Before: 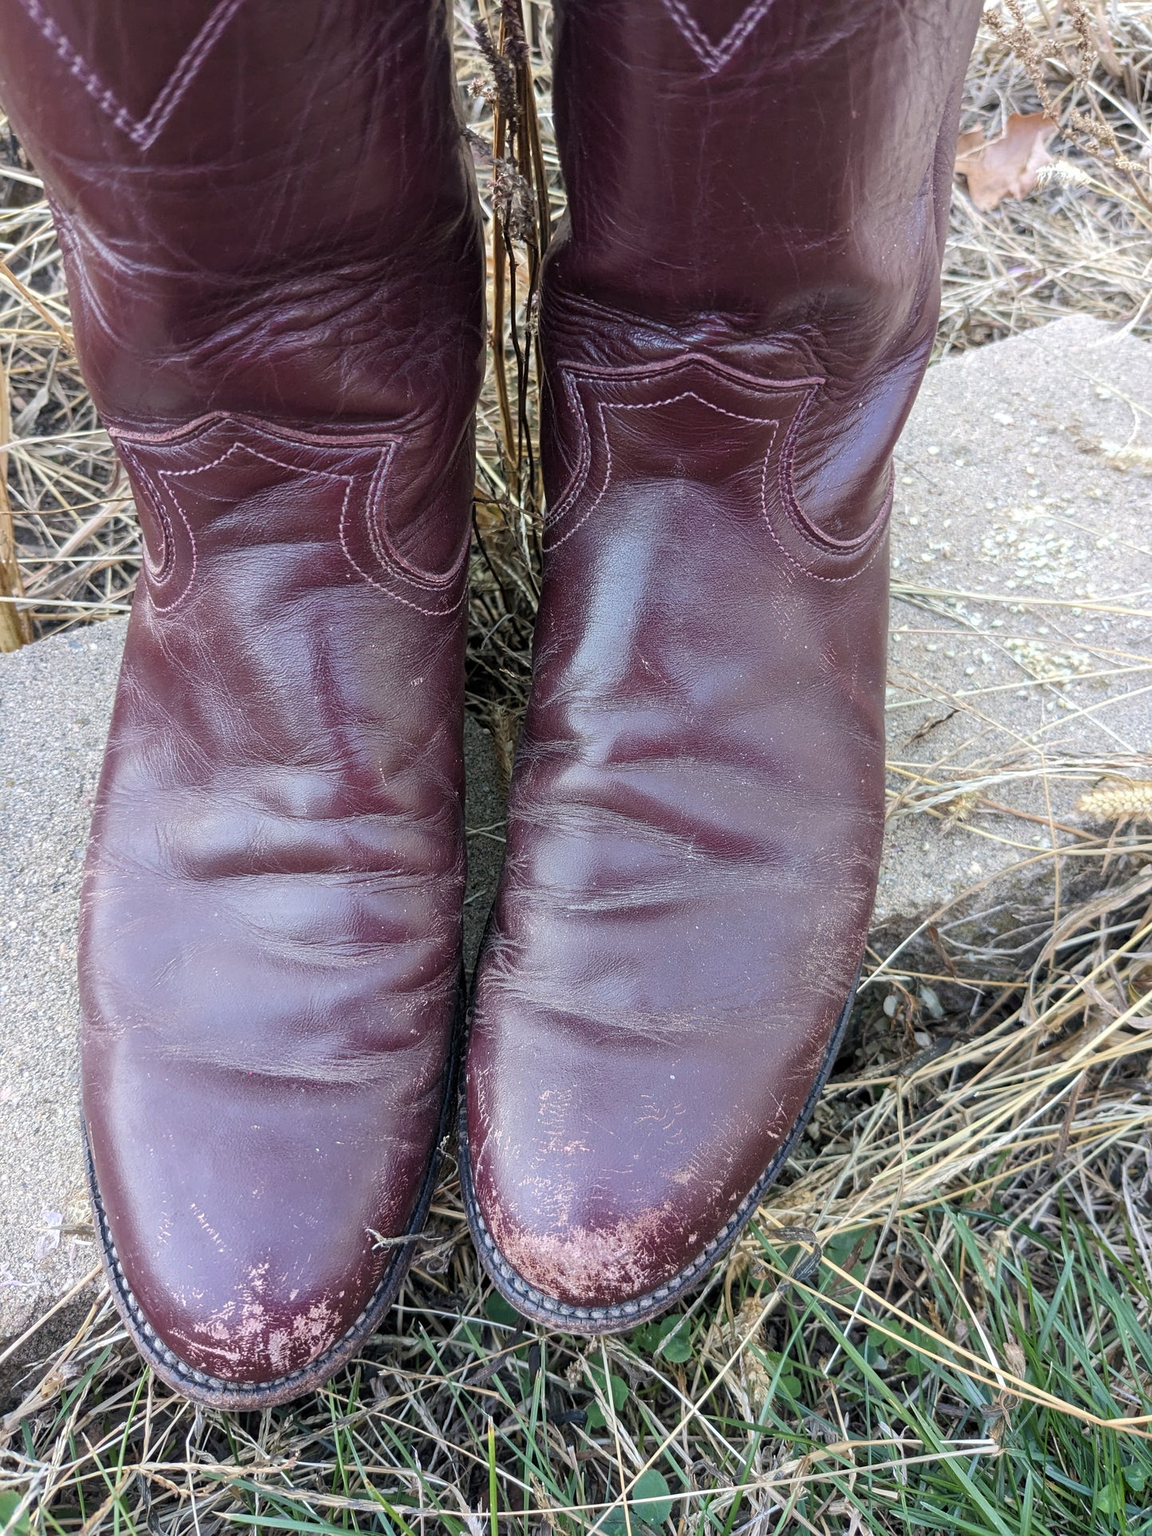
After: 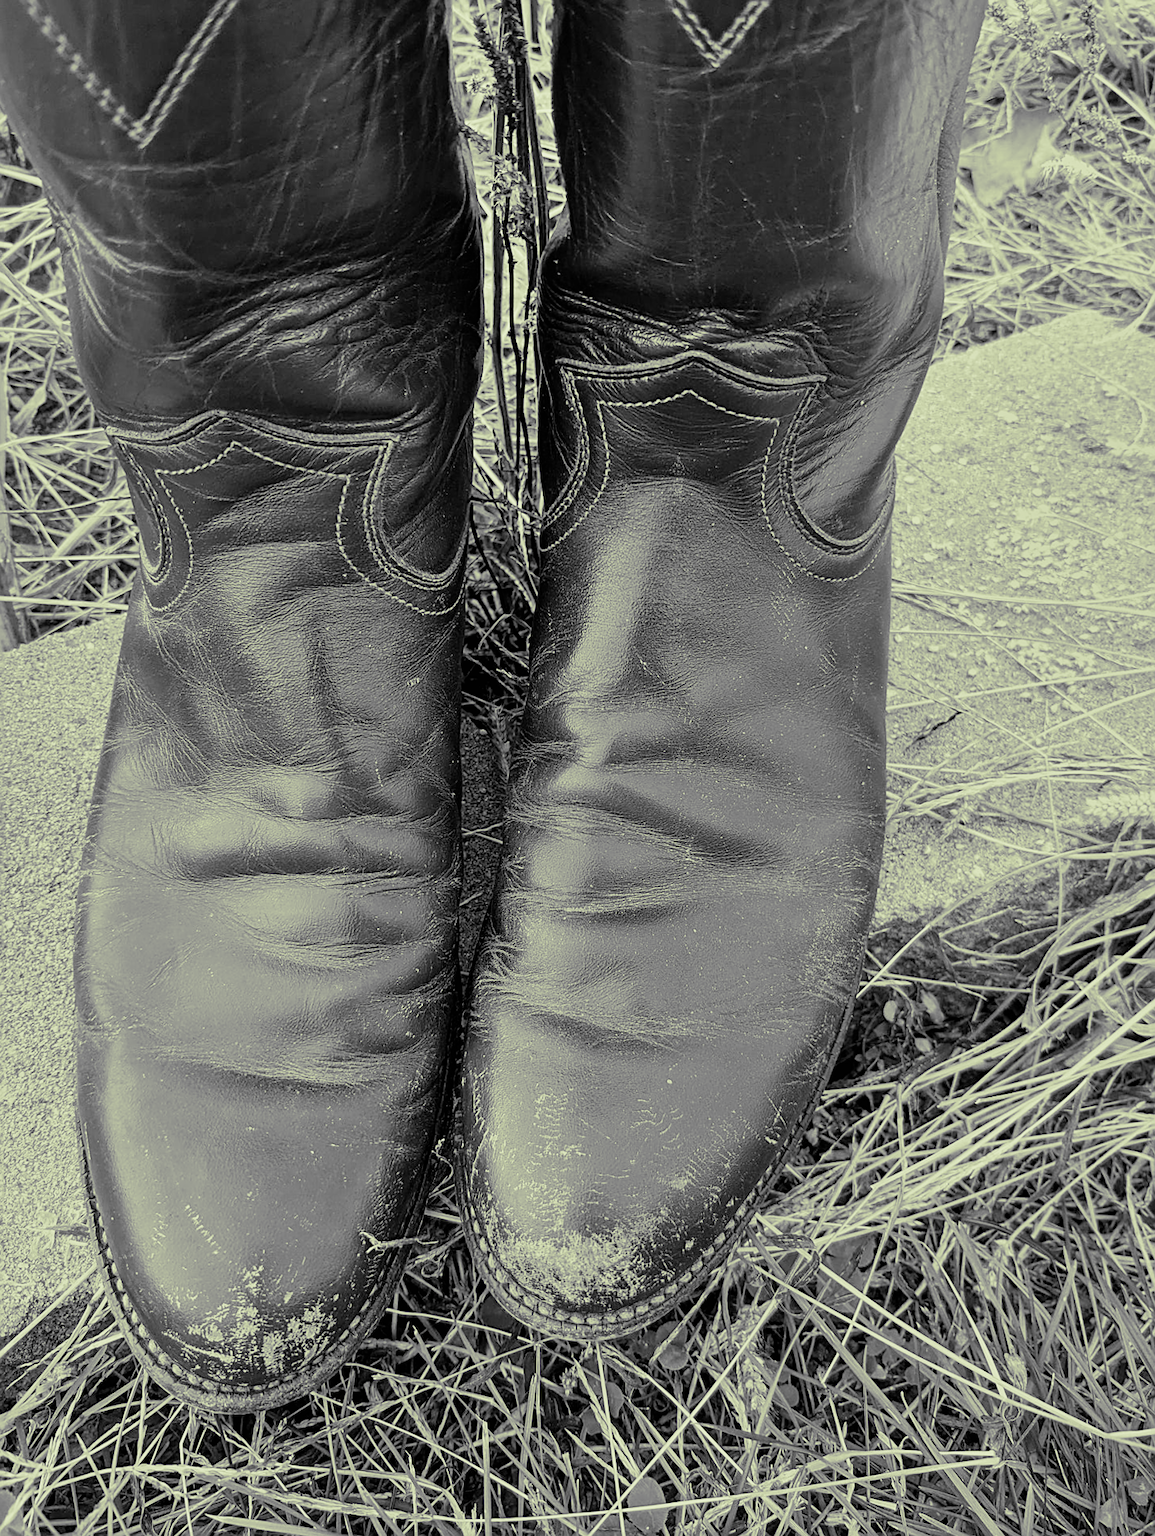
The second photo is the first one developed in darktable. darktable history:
shadows and highlights: soften with gaussian
filmic rgb: black relative exposure -6.68 EV, white relative exposure 4.56 EV, hardness 3.25
tone equalizer: on, module defaults
split-toning: shadows › hue 290.82°, shadows › saturation 0.34, highlights › saturation 0.38, balance 0, compress 50%
rotate and perspective: rotation 0.192°, lens shift (horizontal) -0.015, crop left 0.005, crop right 0.996, crop top 0.006, crop bottom 0.99
monochrome: on, module defaults
sharpen: on, module defaults
